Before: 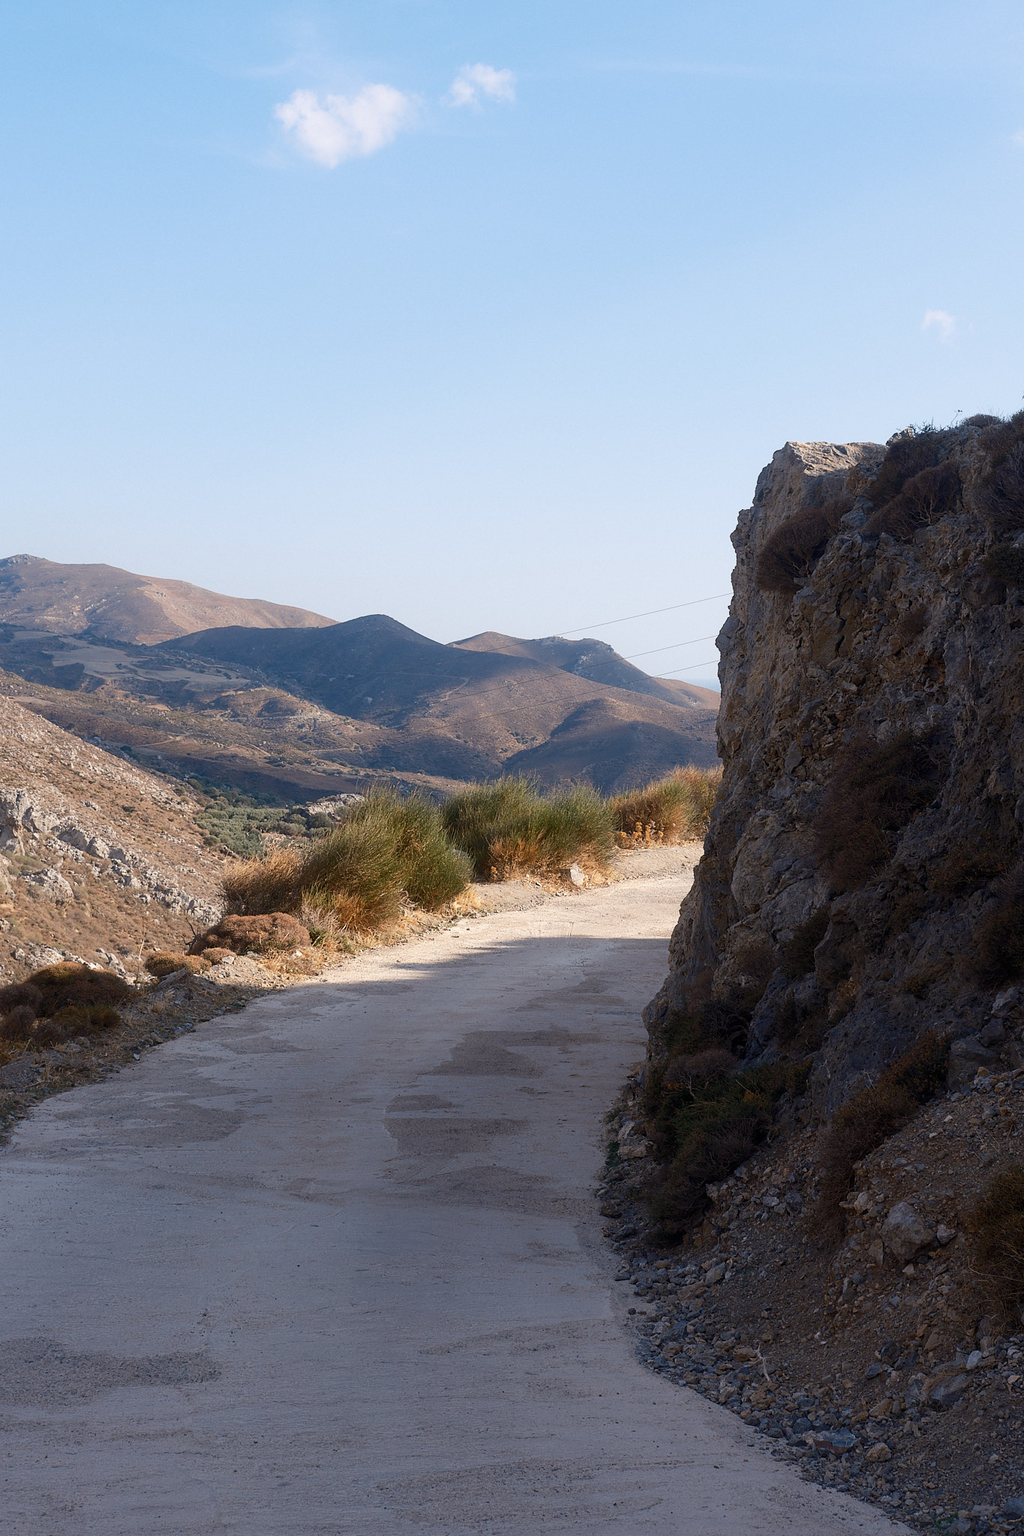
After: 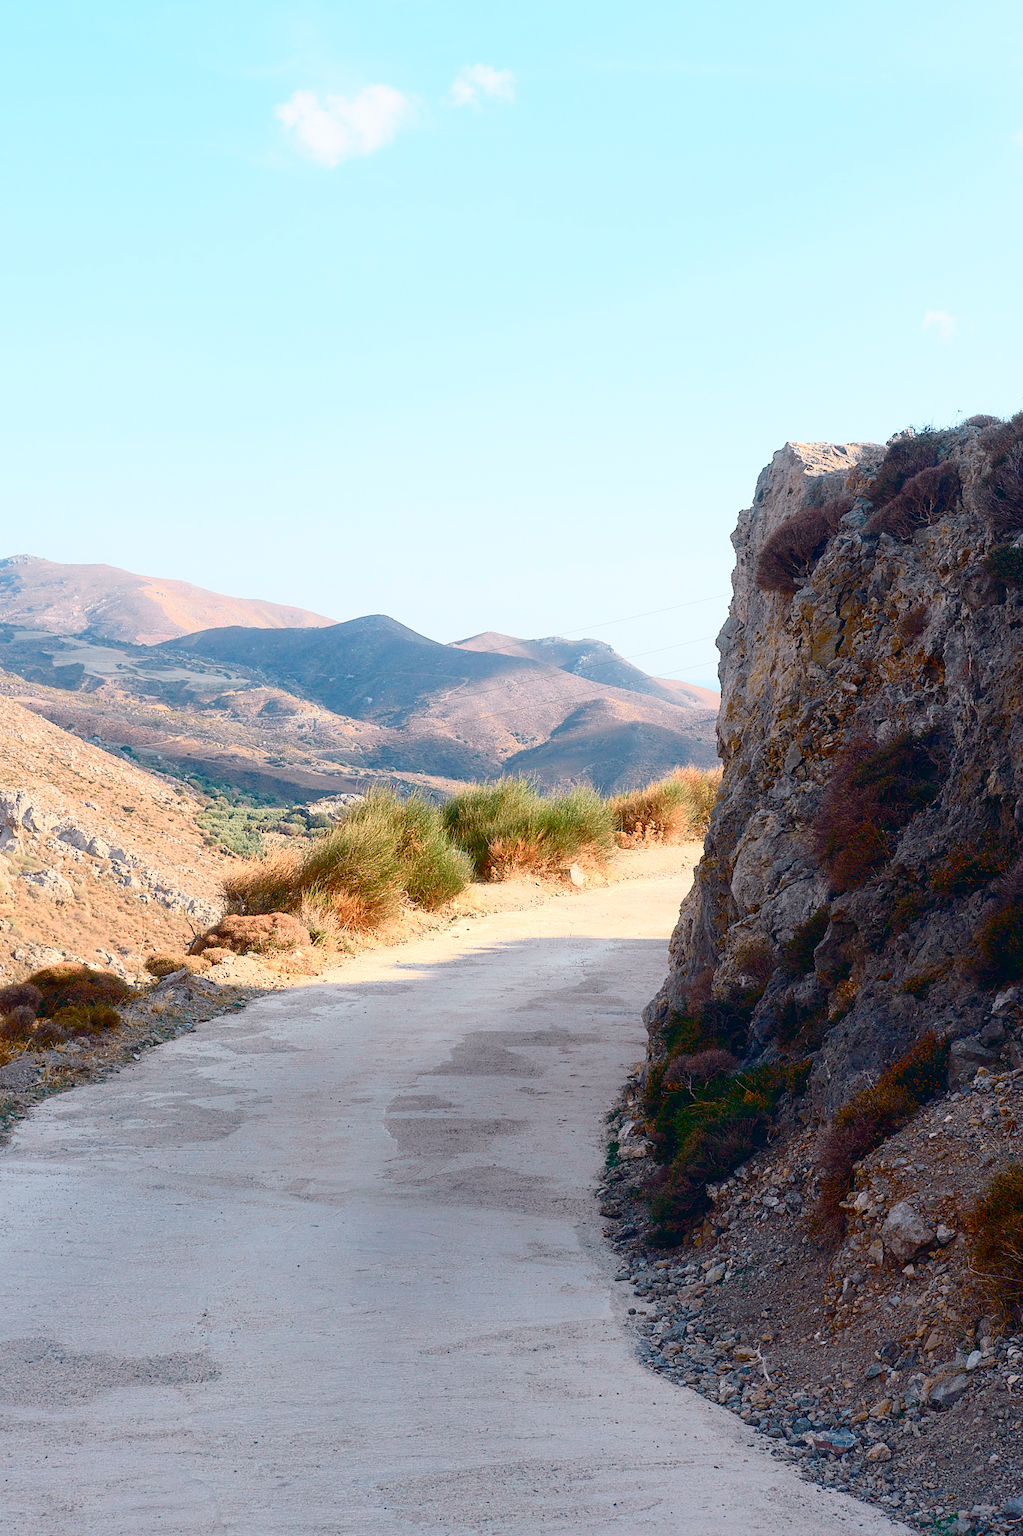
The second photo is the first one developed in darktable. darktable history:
levels: levels [0, 0.397, 0.955]
tone curve: curves: ch0 [(0, 0) (0.037, 0.011) (0.135, 0.093) (0.266, 0.281) (0.461, 0.555) (0.581, 0.716) (0.675, 0.793) (0.767, 0.849) (0.91, 0.924) (1, 0.979)]; ch1 [(0, 0) (0.292, 0.278) (0.431, 0.418) (0.493, 0.479) (0.506, 0.5) (0.532, 0.537) (0.562, 0.581) (0.641, 0.663) (0.754, 0.76) (1, 1)]; ch2 [(0, 0) (0.294, 0.3) (0.361, 0.372) (0.429, 0.445) (0.478, 0.486) (0.502, 0.498) (0.518, 0.522) (0.531, 0.549) (0.561, 0.59) (0.64, 0.655) (0.693, 0.706) (0.845, 0.833) (1, 0.951)], color space Lab, independent channels, preserve colors none
